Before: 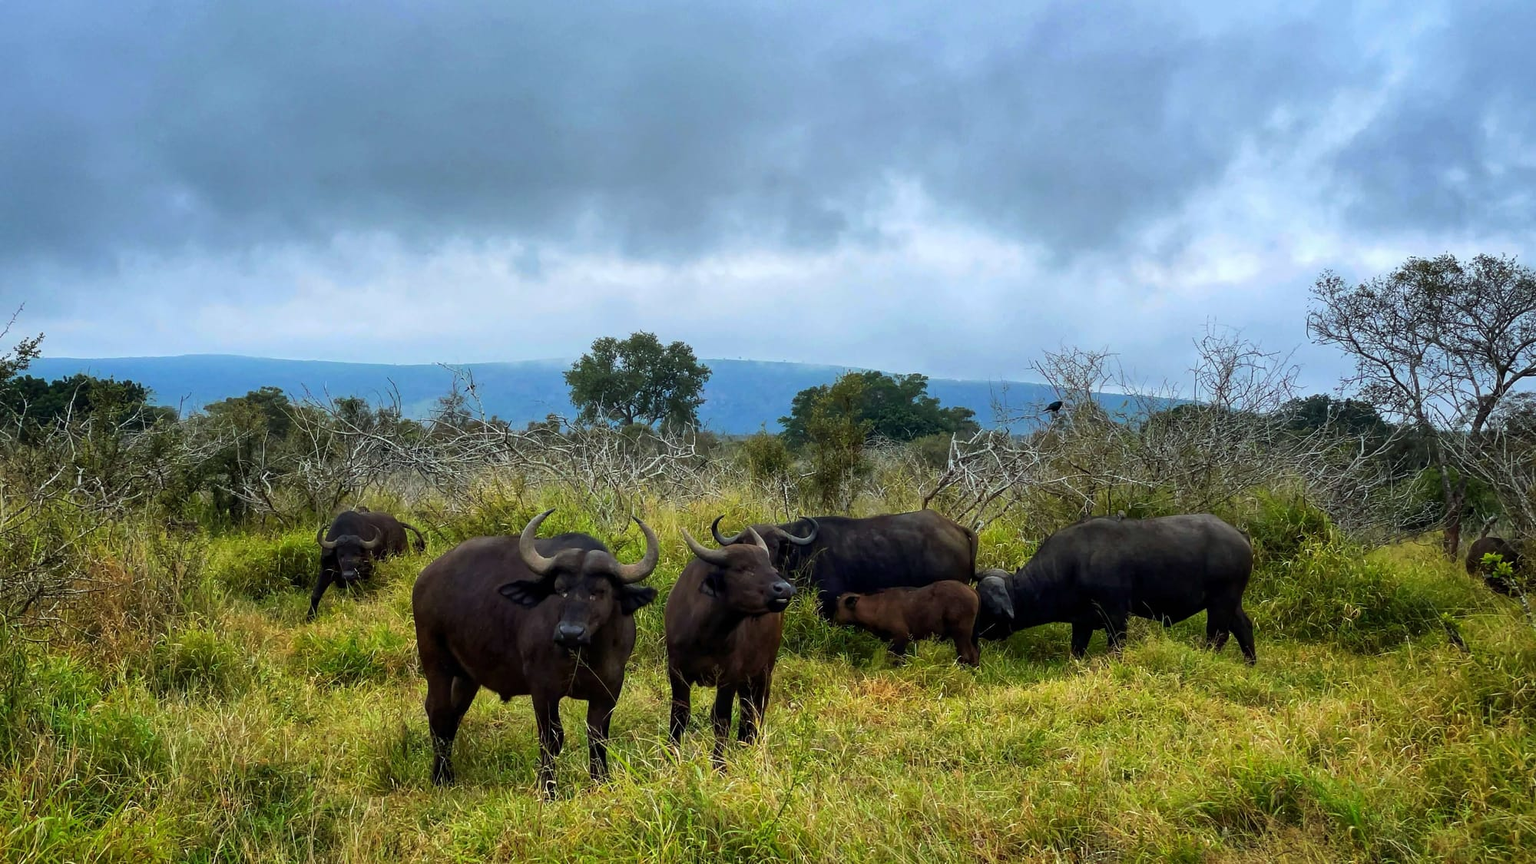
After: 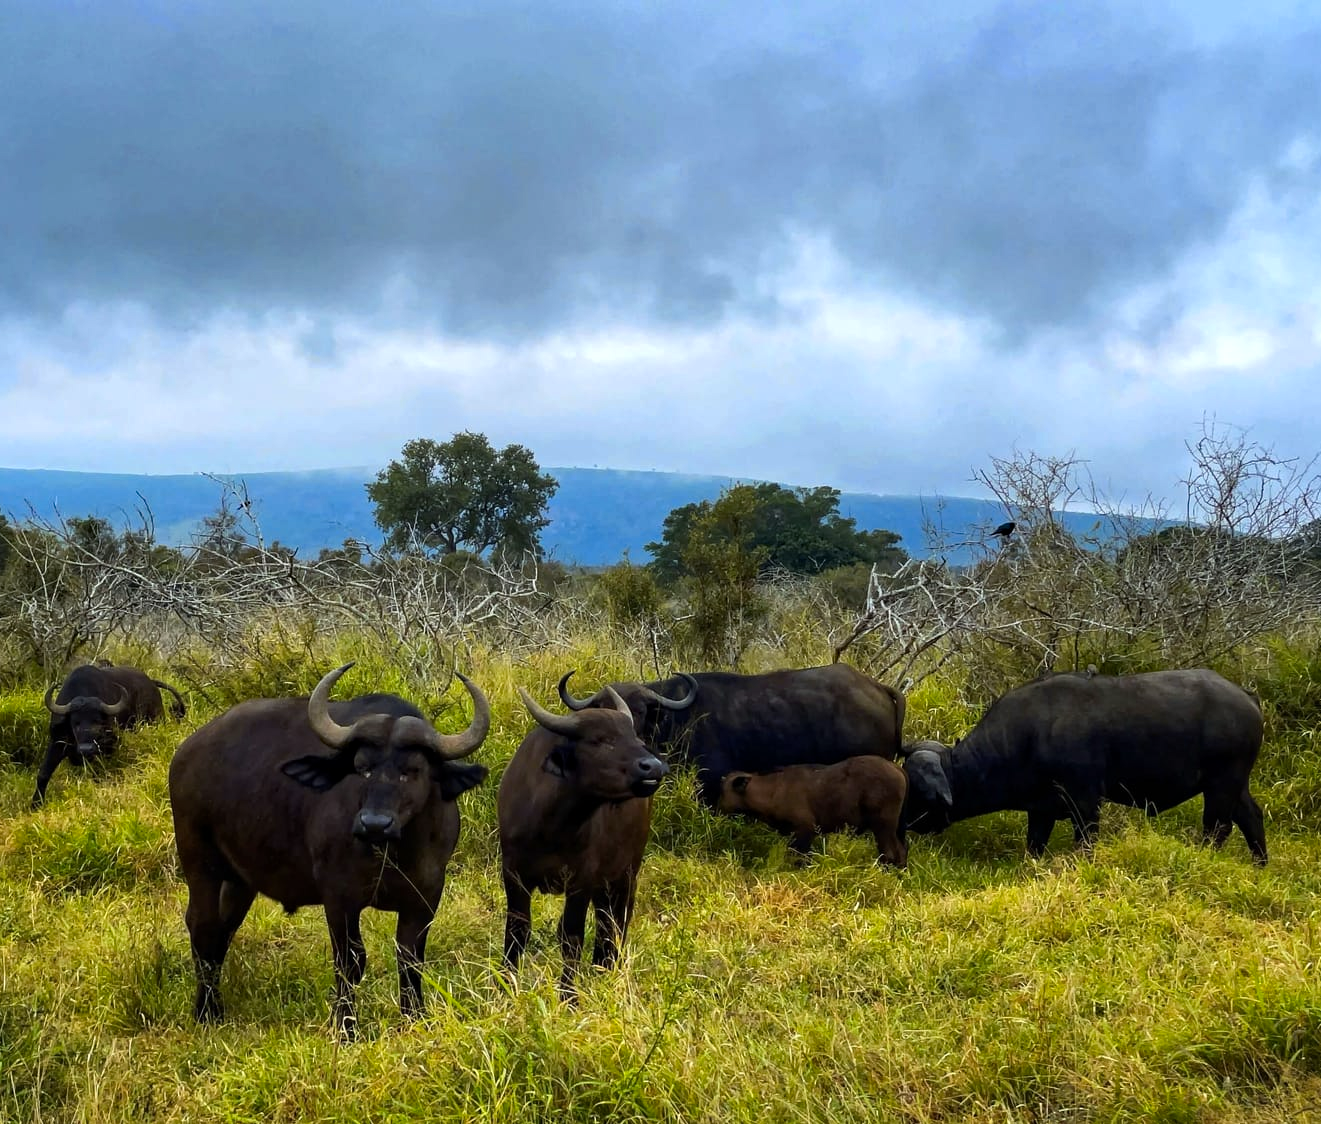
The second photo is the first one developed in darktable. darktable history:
crop and rotate: left 18.442%, right 15.508%
color balance rgb: shadows lift › luminance -10%, highlights gain › luminance 10%, saturation formula JzAzBz (2021)
color contrast: green-magenta contrast 0.8, blue-yellow contrast 1.1, unbound 0
haze removal: compatibility mode true, adaptive false
